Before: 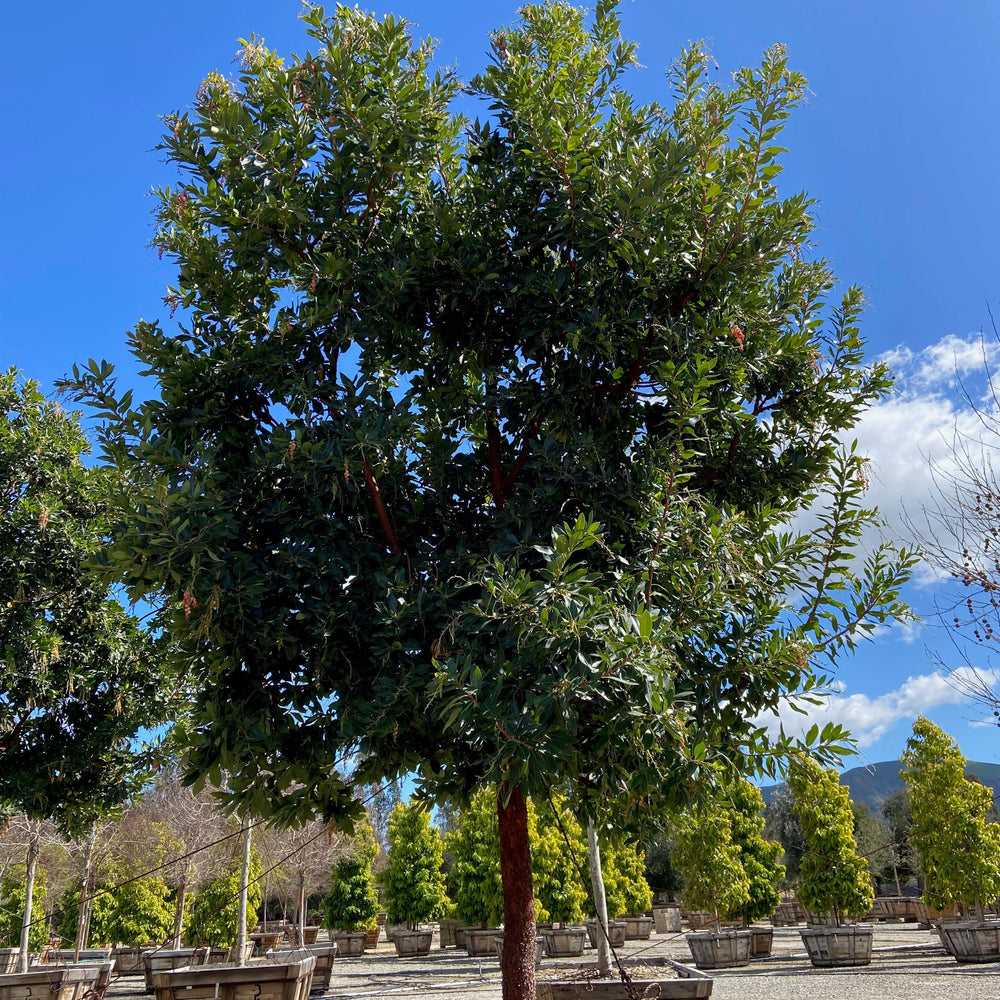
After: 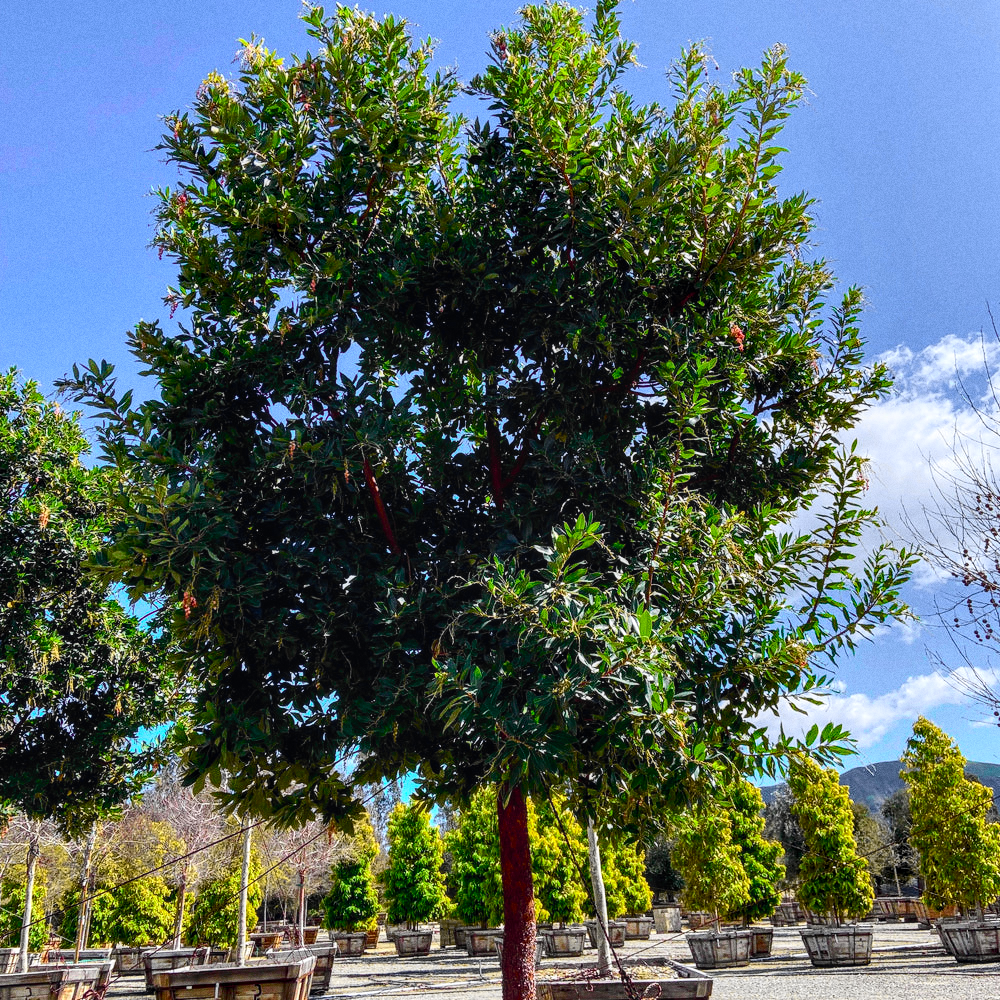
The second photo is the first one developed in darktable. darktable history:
tone curve: curves: ch0 [(0, 0.023) (0.103, 0.087) (0.295, 0.297) (0.445, 0.531) (0.553, 0.665) (0.735, 0.843) (0.994, 1)]; ch1 [(0, 0) (0.427, 0.346) (0.456, 0.426) (0.484, 0.494) (0.509, 0.505) (0.535, 0.56) (0.581, 0.632) (0.646, 0.715) (1, 1)]; ch2 [(0, 0) (0.369, 0.388) (0.449, 0.431) (0.501, 0.495) (0.533, 0.518) (0.572, 0.612) (0.677, 0.752) (1, 1)], color space Lab, independent channels, preserve colors none
grain: coarseness 0.47 ISO
local contrast: detail 130%
